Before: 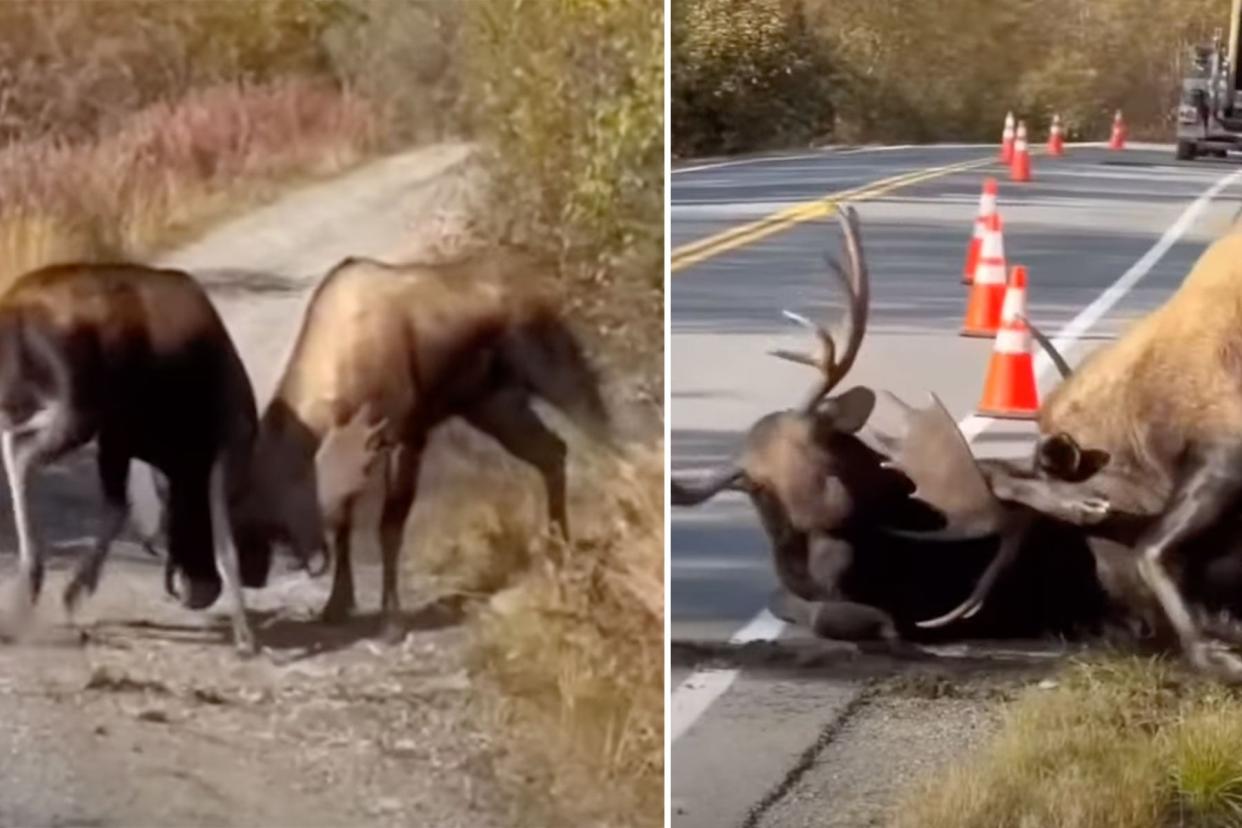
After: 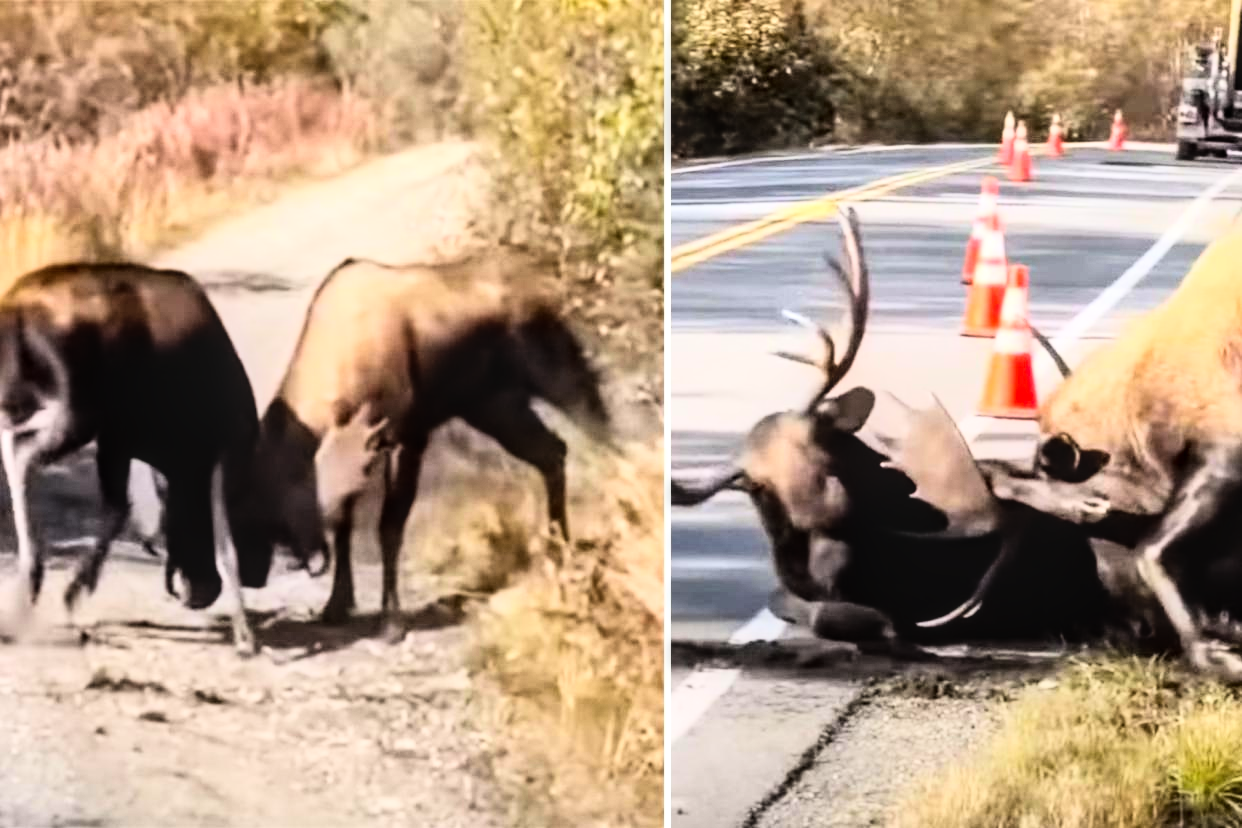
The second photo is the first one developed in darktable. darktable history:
rgb curve: curves: ch0 [(0, 0) (0.21, 0.15) (0.24, 0.21) (0.5, 0.75) (0.75, 0.96) (0.89, 0.99) (1, 1)]; ch1 [(0, 0.02) (0.21, 0.13) (0.25, 0.2) (0.5, 0.67) (0.75, 0.9) (0.89, 0.97) (1, 1)]; ch2 [(0, 0.02) (0.21, 0.13) (0.25, 0.2) (0.5, 0.67) (0.75, 0.9) (0.89, 0.97) (1, 1)], compensate middle gray true
local contrast: on, module defaults
